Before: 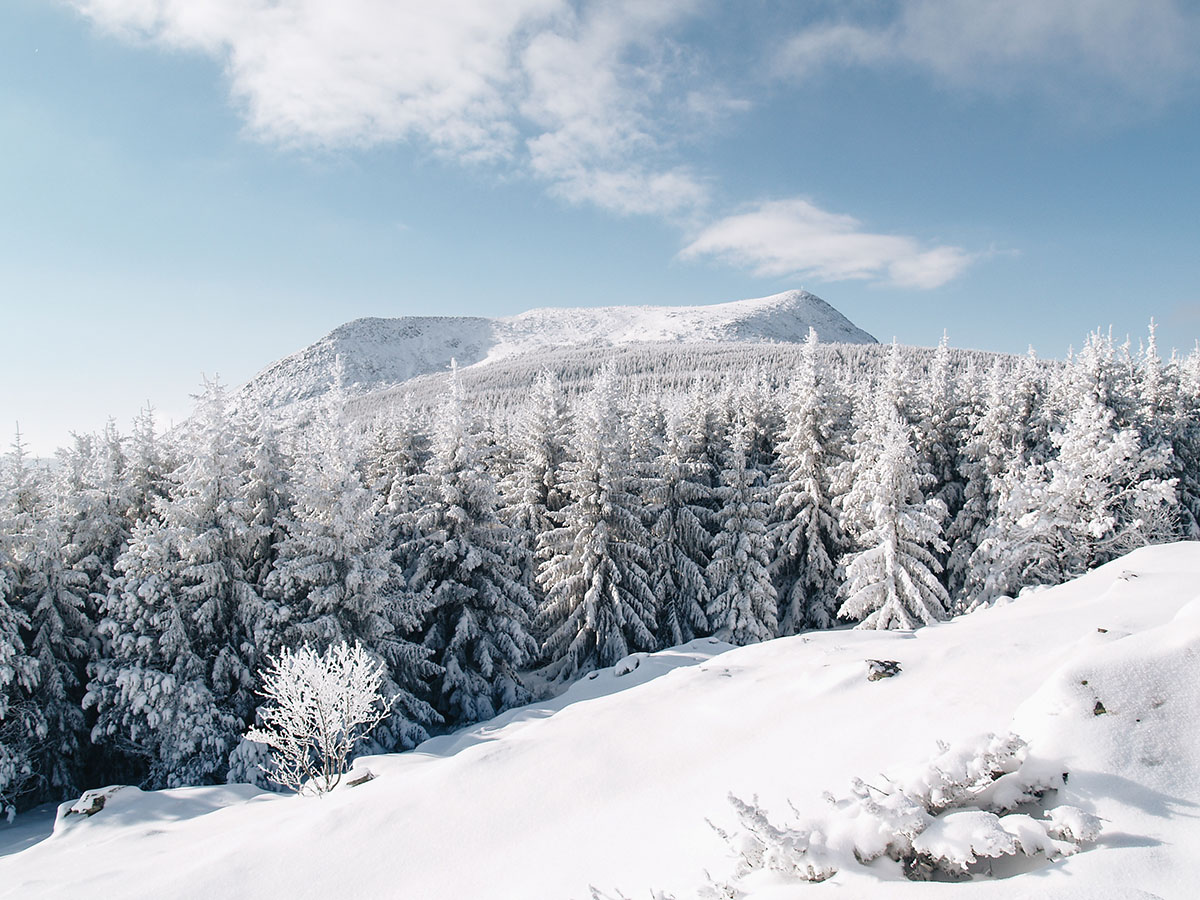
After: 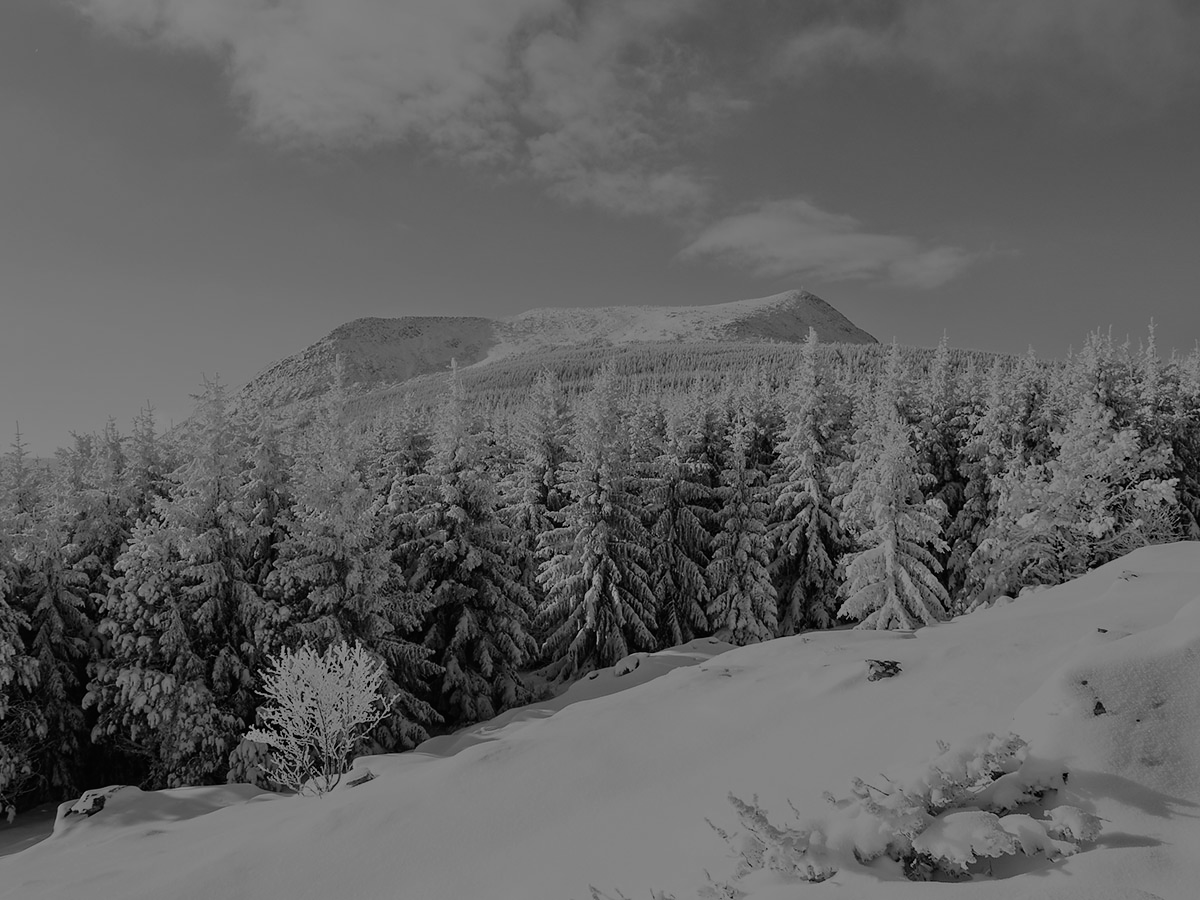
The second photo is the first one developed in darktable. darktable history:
monochrome: on, module defaults
tone equalizer: -8 EV -2 EV, -7 EV -2 EV, -6 EV -2 EV, -5 EV -2 EV, -4 EV -2 EV, -3 EV -2 EV, -2 EV -2 EV, -1 EV -1.63 EV, +0 EV -2 EV
